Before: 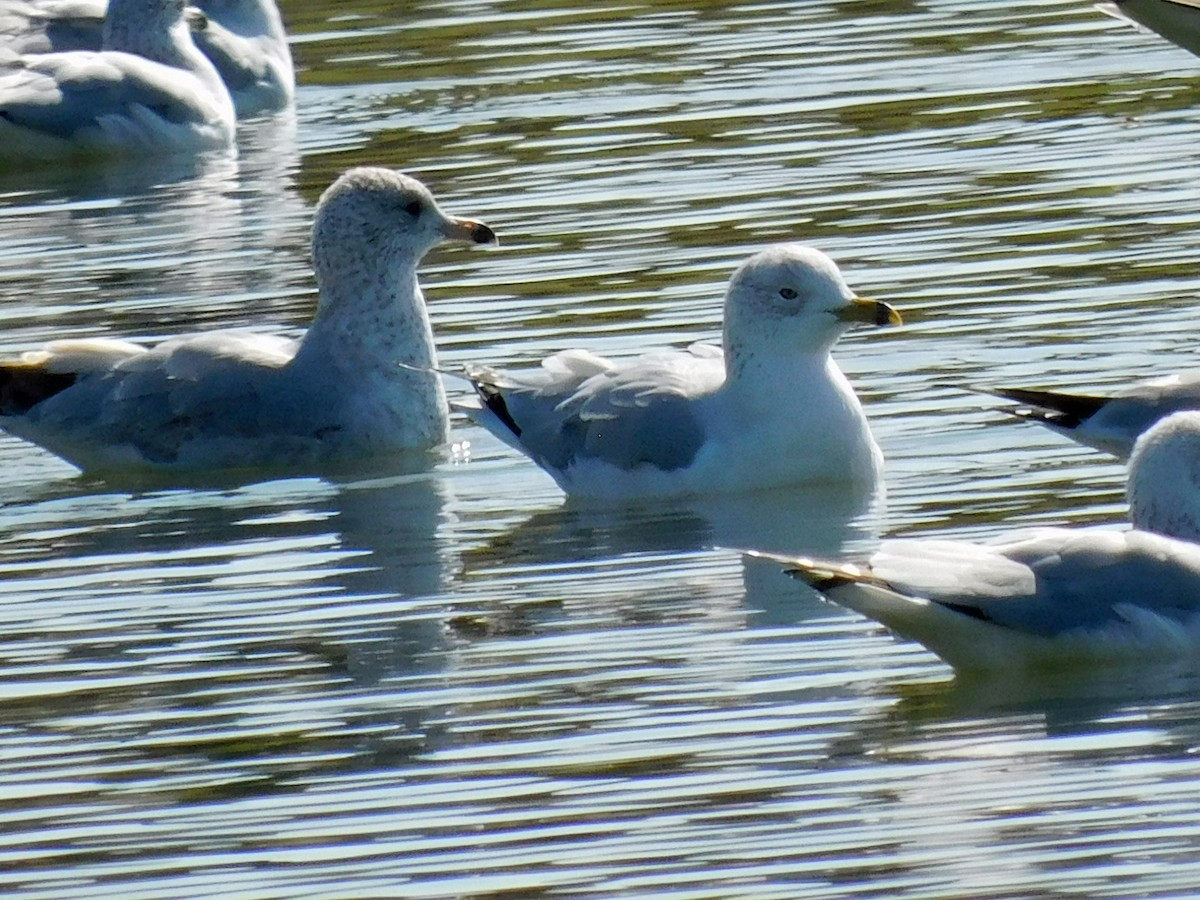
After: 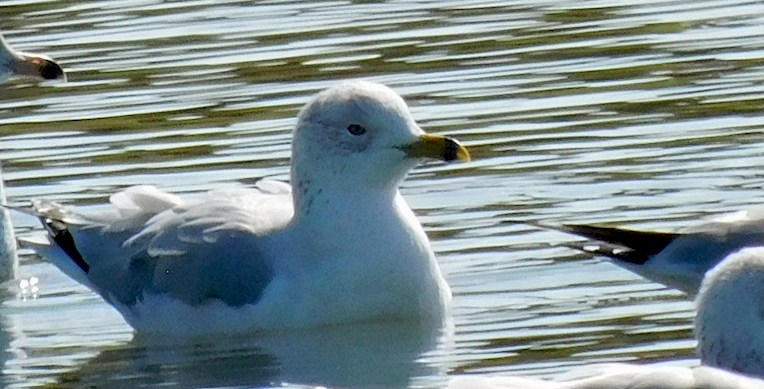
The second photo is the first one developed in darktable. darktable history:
crop: left 36.005%, top 18.293%, right 0.31%, bottom 38.444%
exposure: black level correction 0.005, exposure 0.014 EV, compensate highlight preservation false
